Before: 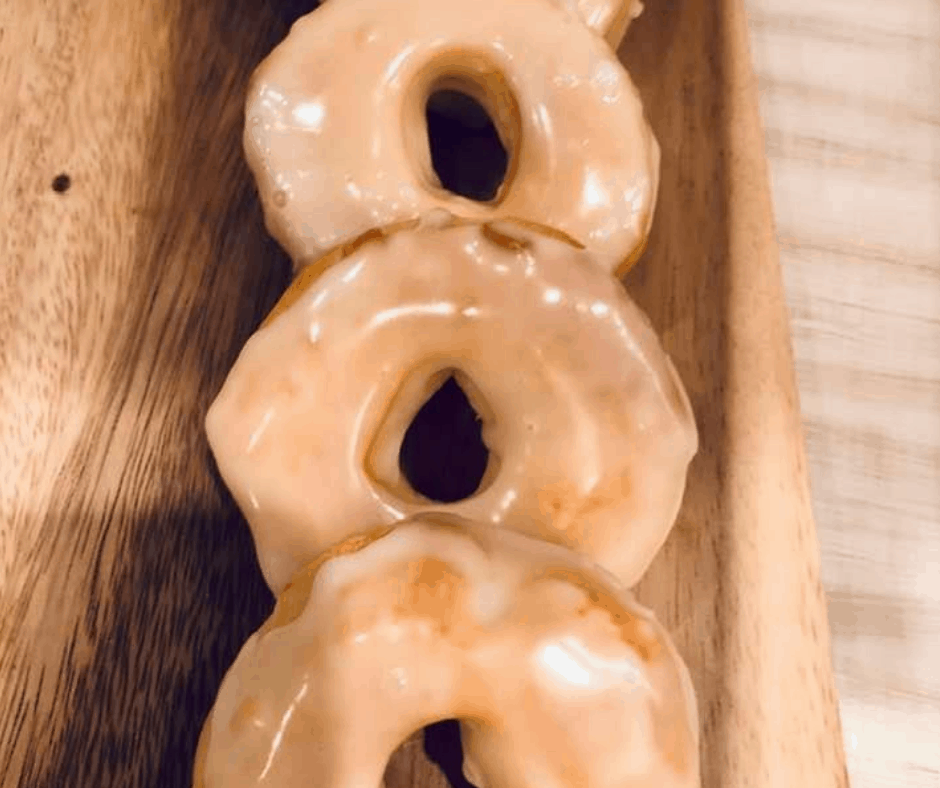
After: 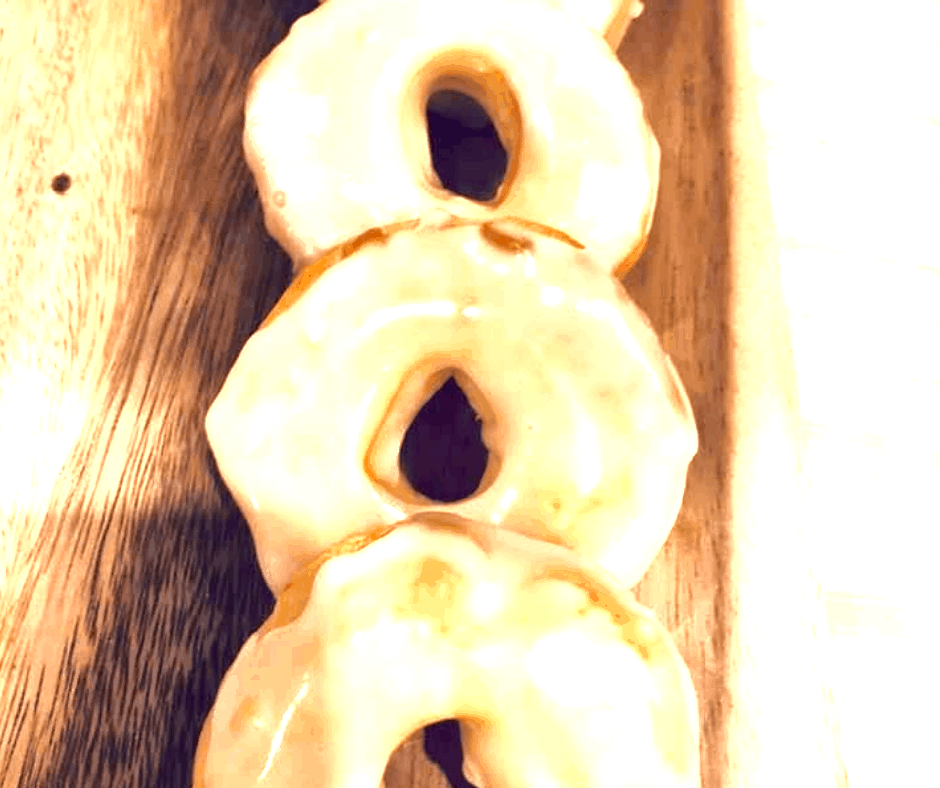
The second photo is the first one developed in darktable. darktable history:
local contrast: mode bilateral grid, contrast 20, coarseness 50, detail 171%, midtone range 0.2
exposure: black level correction 0, exposure 1.45 EV, compensate exposure bias true, compensate highlight preservation false
